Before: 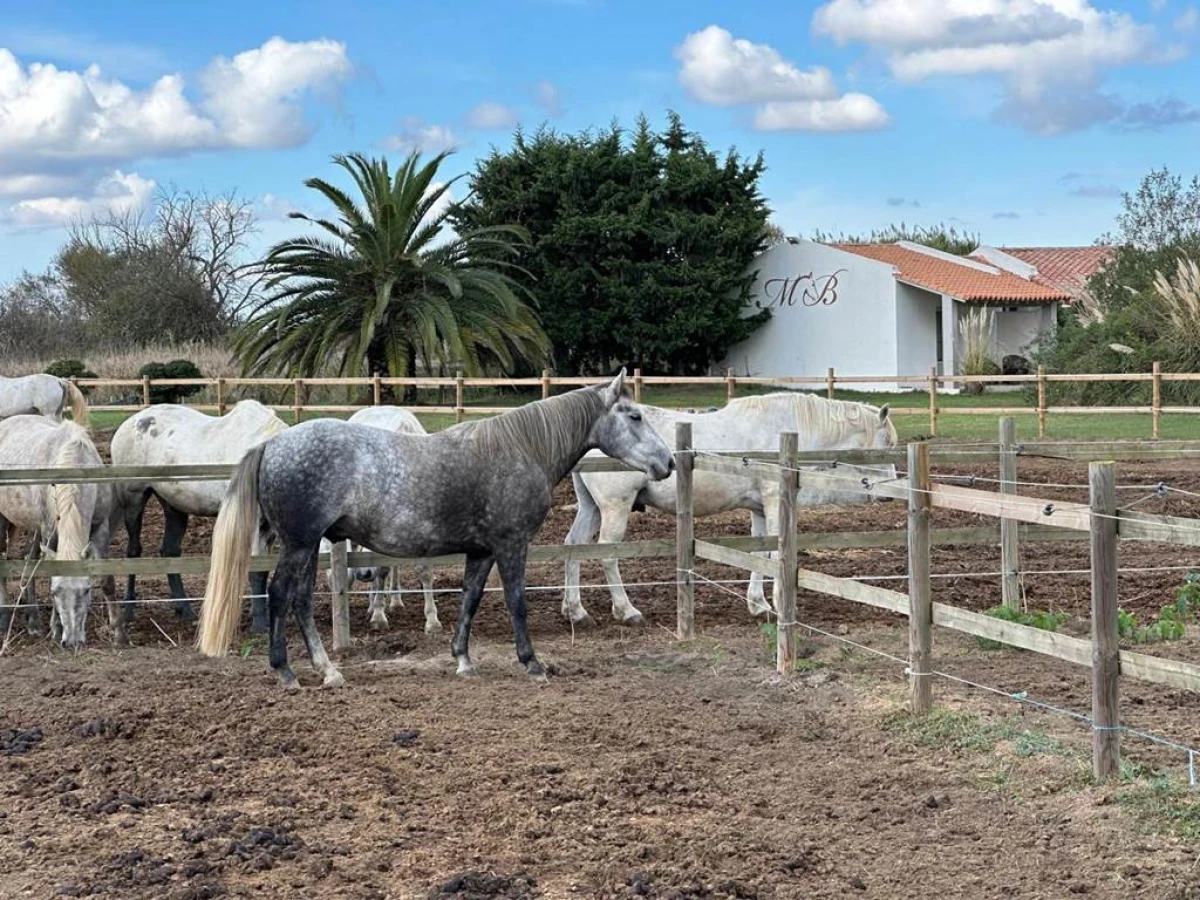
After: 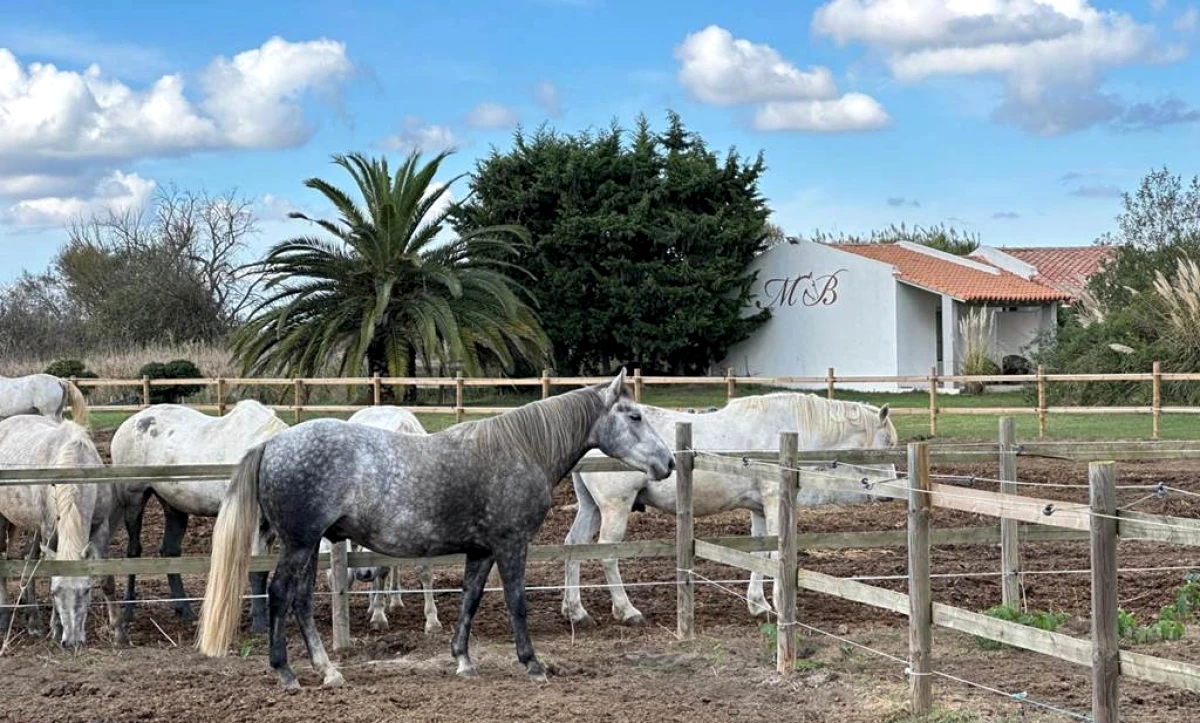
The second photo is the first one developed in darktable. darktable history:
crop: bottom 19.66%
local contrast: highlights 107%, shadows 100%, detail 119%, midtone range 0.2
